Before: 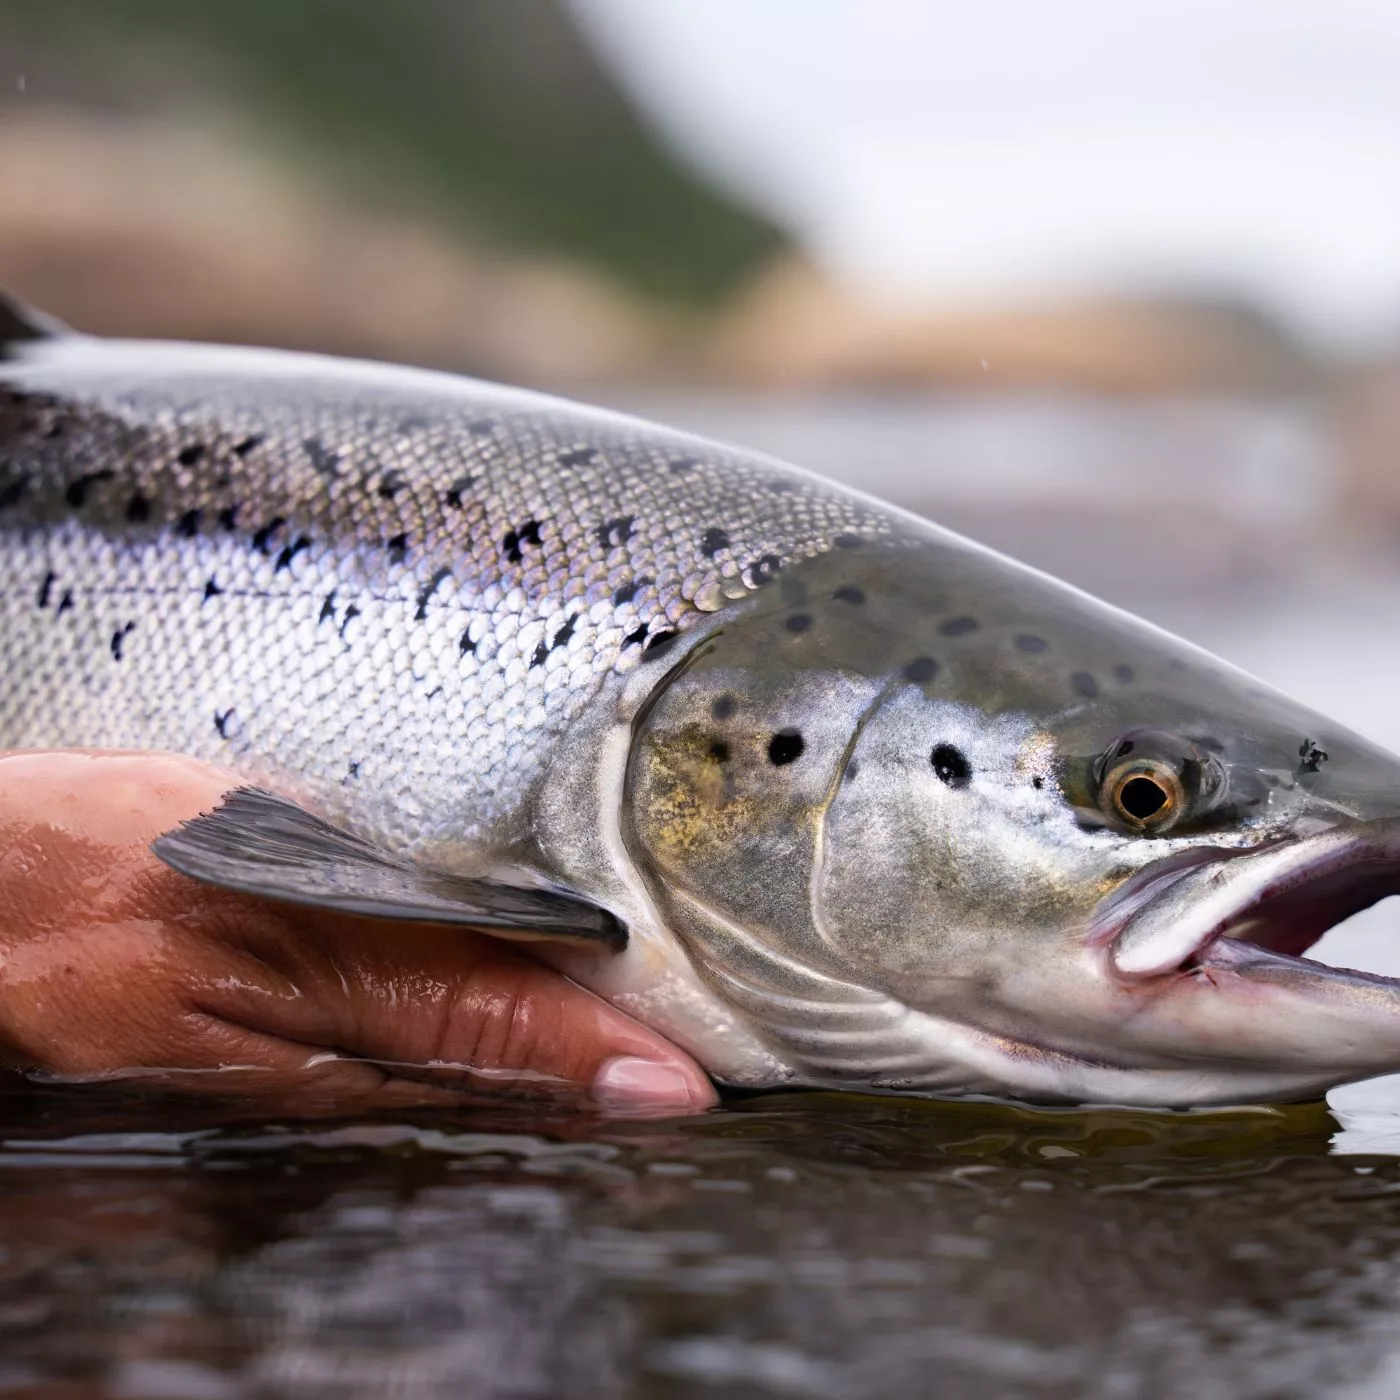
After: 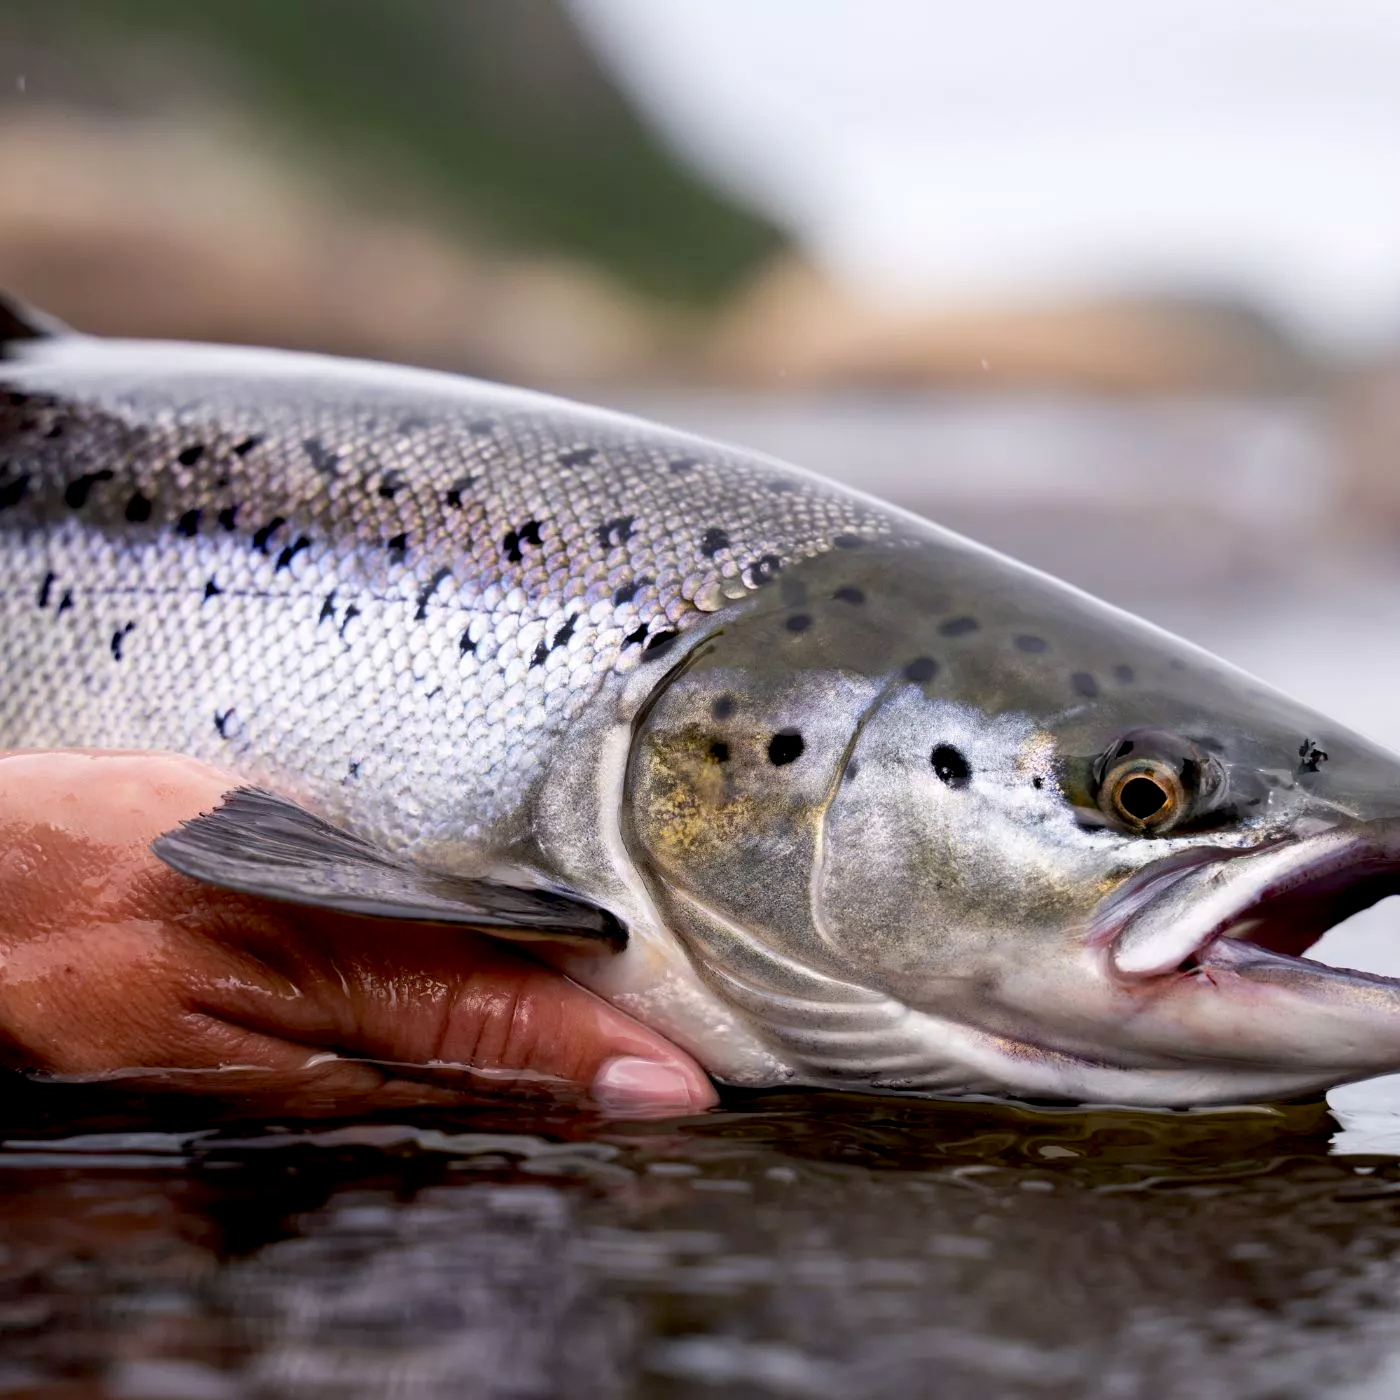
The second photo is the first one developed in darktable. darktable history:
exposure: black level correction 0.01, exposure 0.008 EV, compensate exposure bias true, compensate highlight preservation false
